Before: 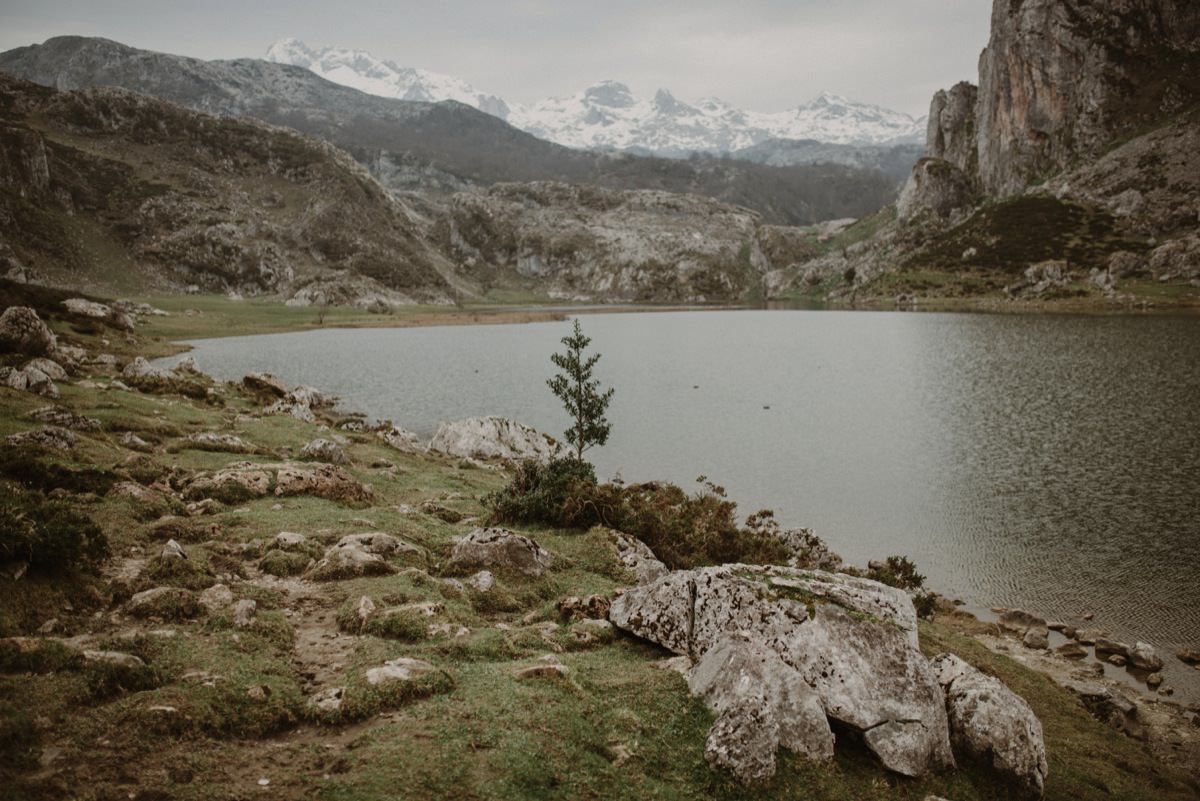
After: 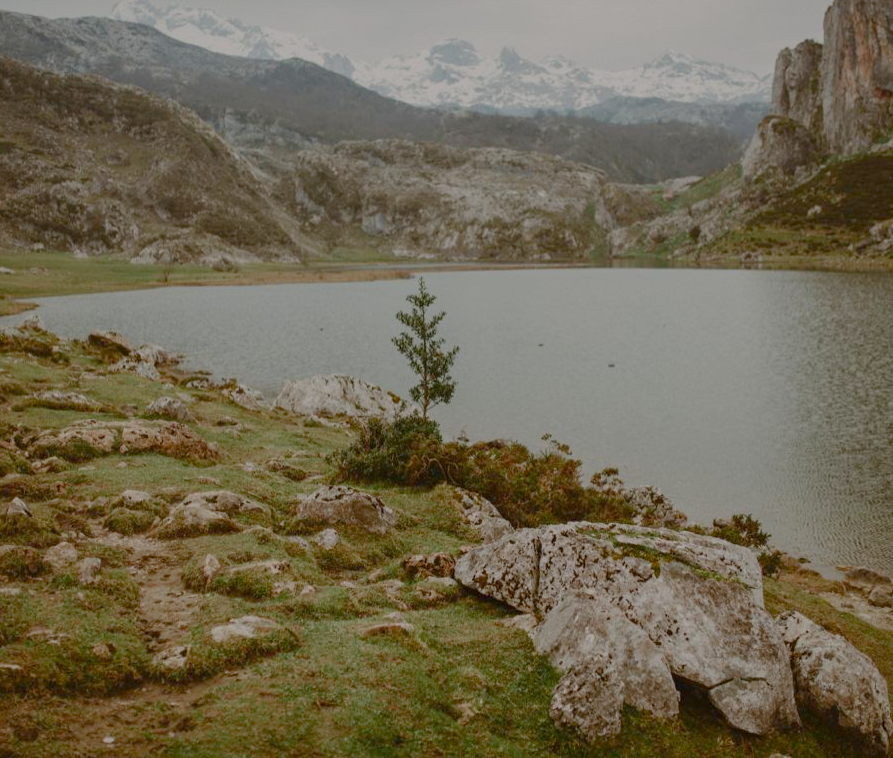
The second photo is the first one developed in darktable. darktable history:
shadows and highlights: shadows -20.44, white point adjustment -2.12, highlights -35.11
color balance rgb: linear chroma grading › shadows -2.251%, linear chroma grading › highlights -14.813%, linear chroma grading › global chroma -9.684%, linear chroma grading › mid-tones -9.556%, perceptual saturation grading › global saturation 35.082%, perceptual saturation grading › highlights -25.841%, perceptual saturation grading › shadows 25.811%, global vibrance 24.547%, contrast -24.729%
crop and rotate: left 12.917%, top 5.297%, right 12.59%
